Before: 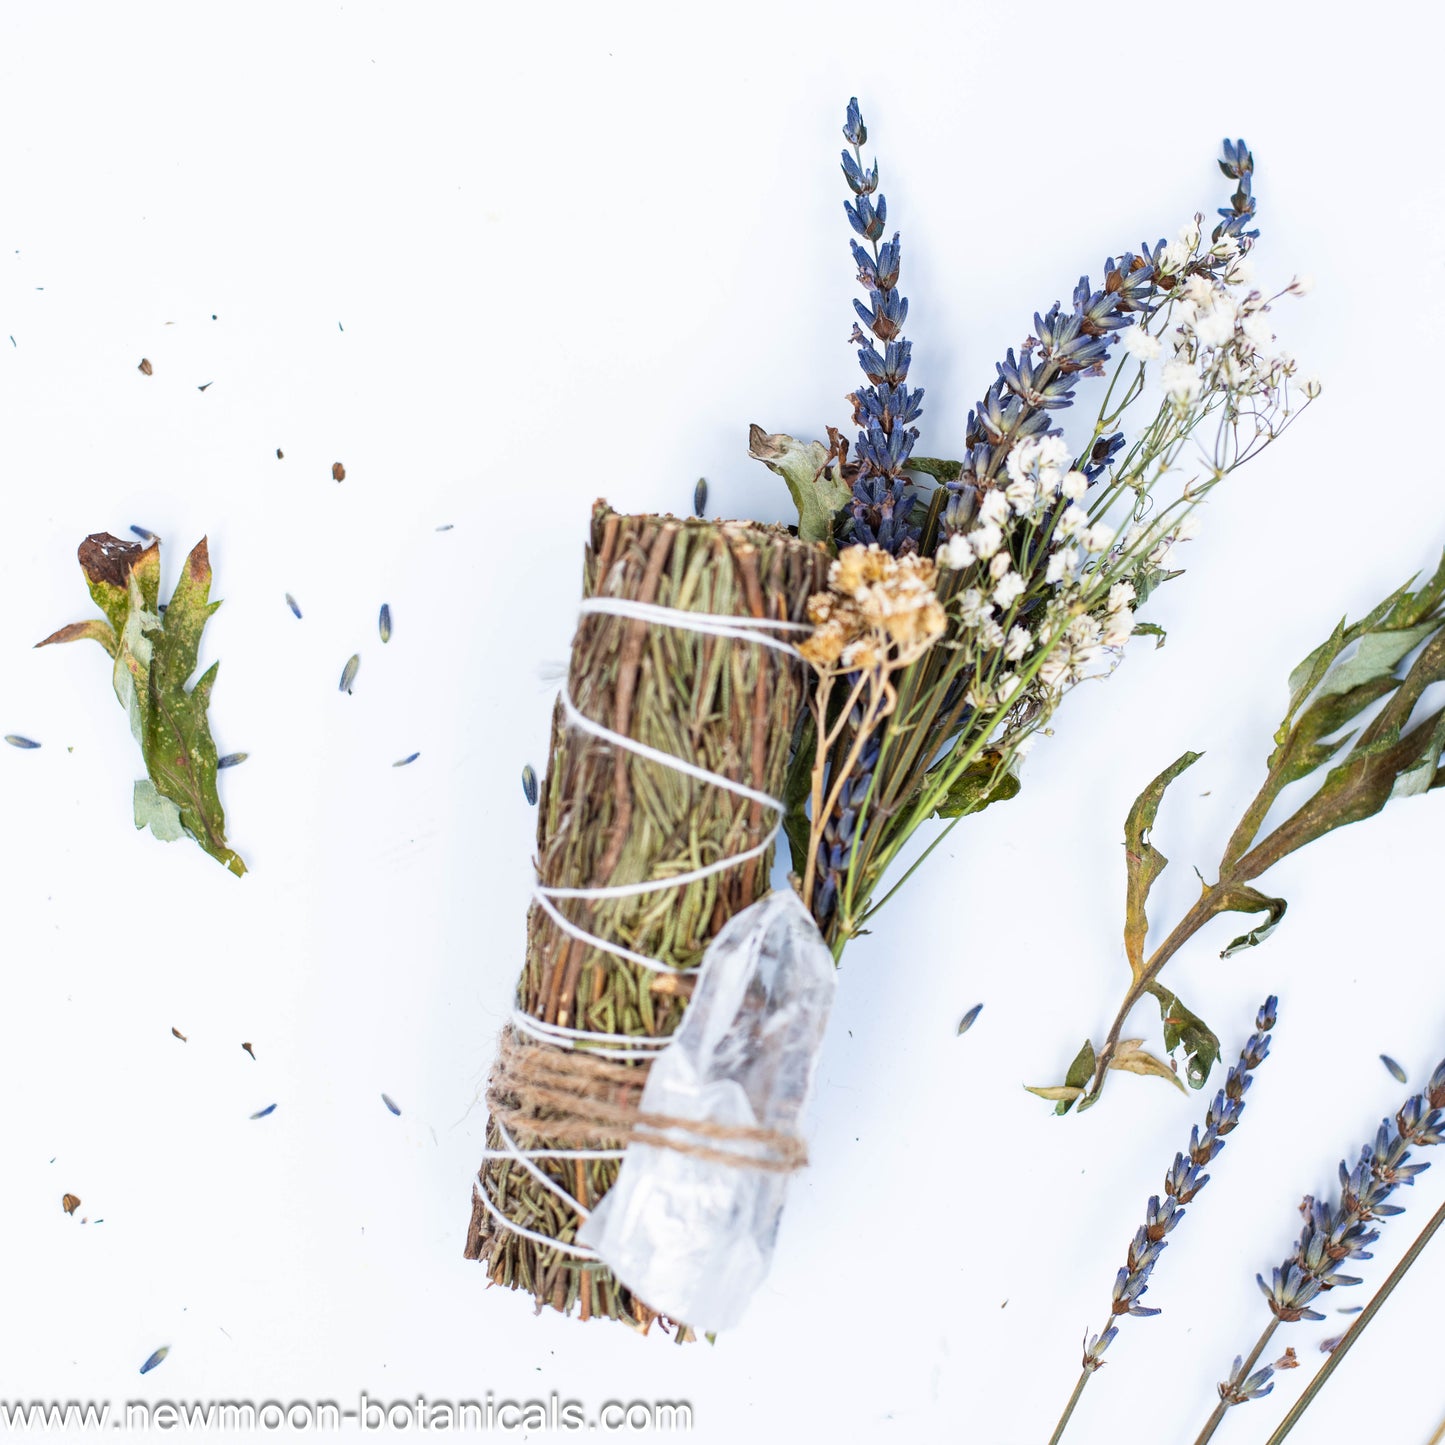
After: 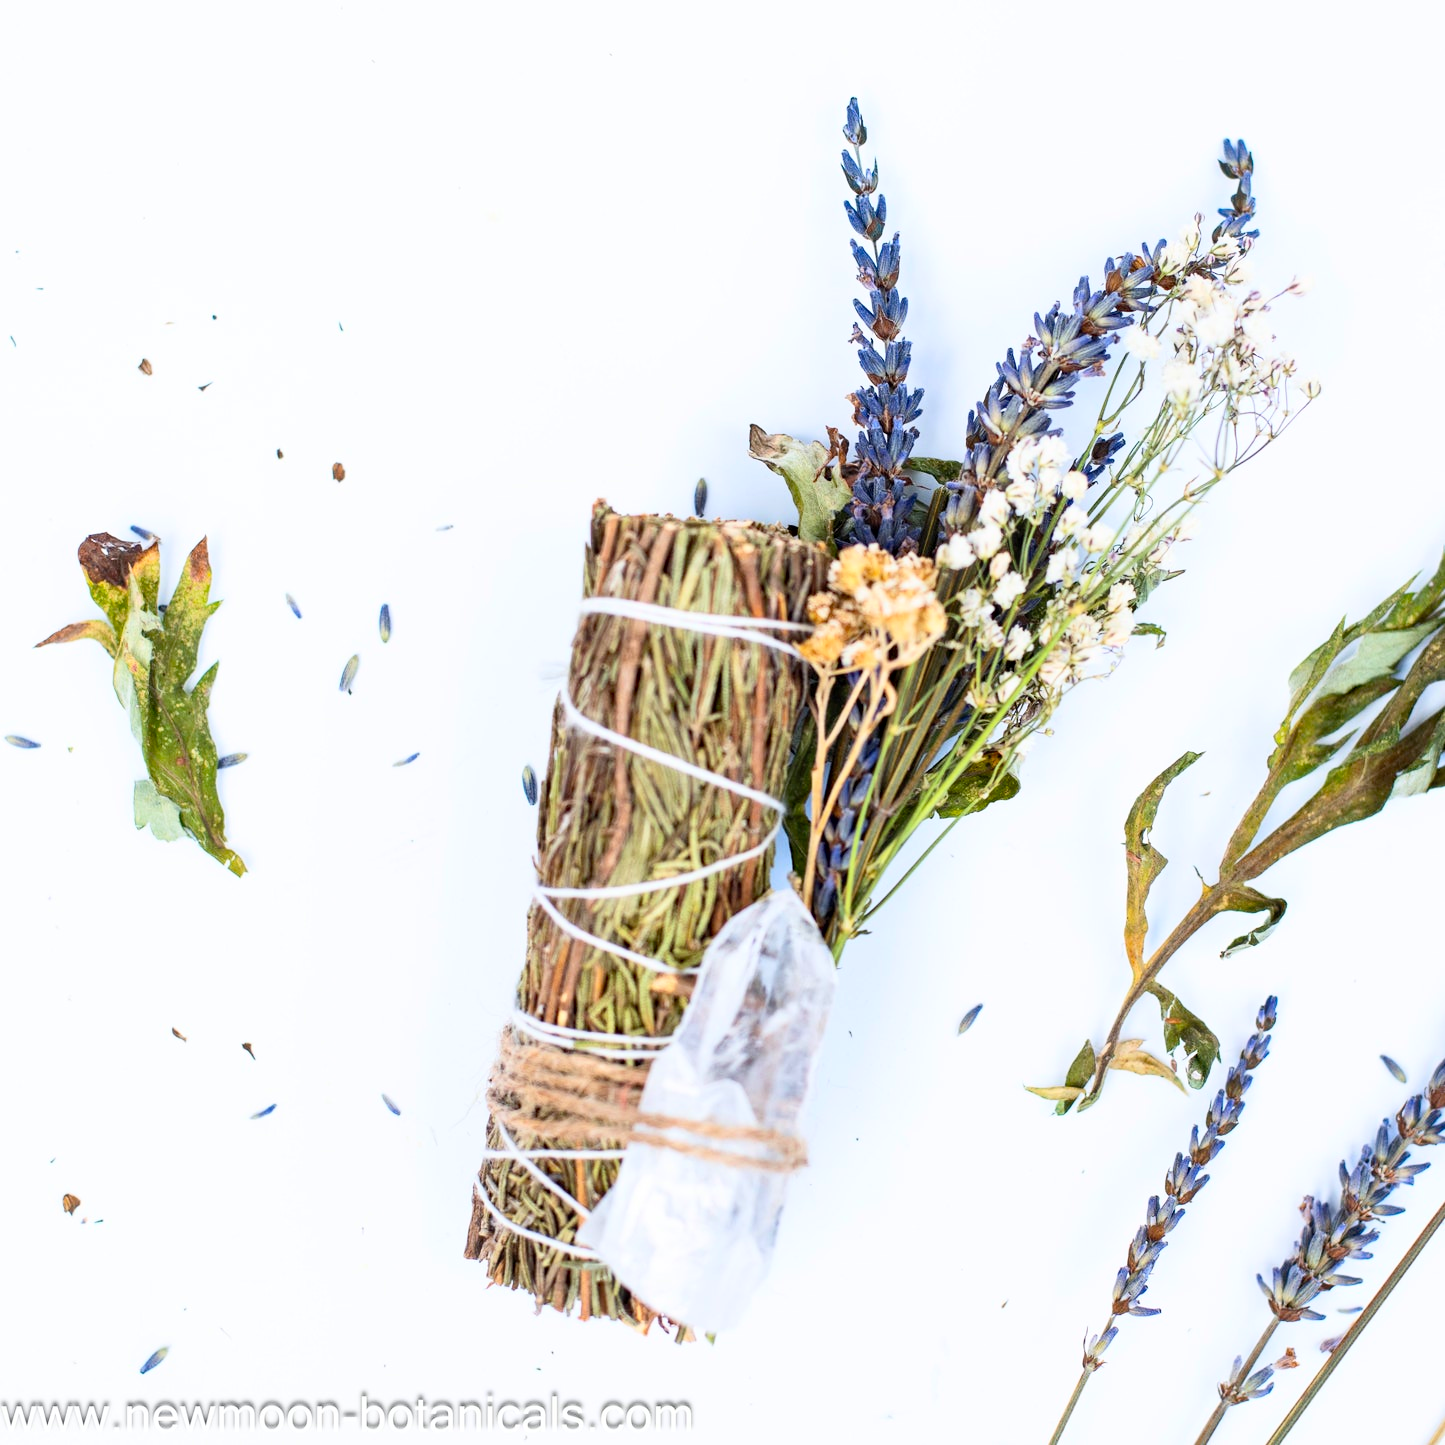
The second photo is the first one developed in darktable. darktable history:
haze removal: strength 0.292, distance 0.255, adaptive false
contrast brightness saturation: contrast 0.195, brightness 0.155, saturation 0.222
